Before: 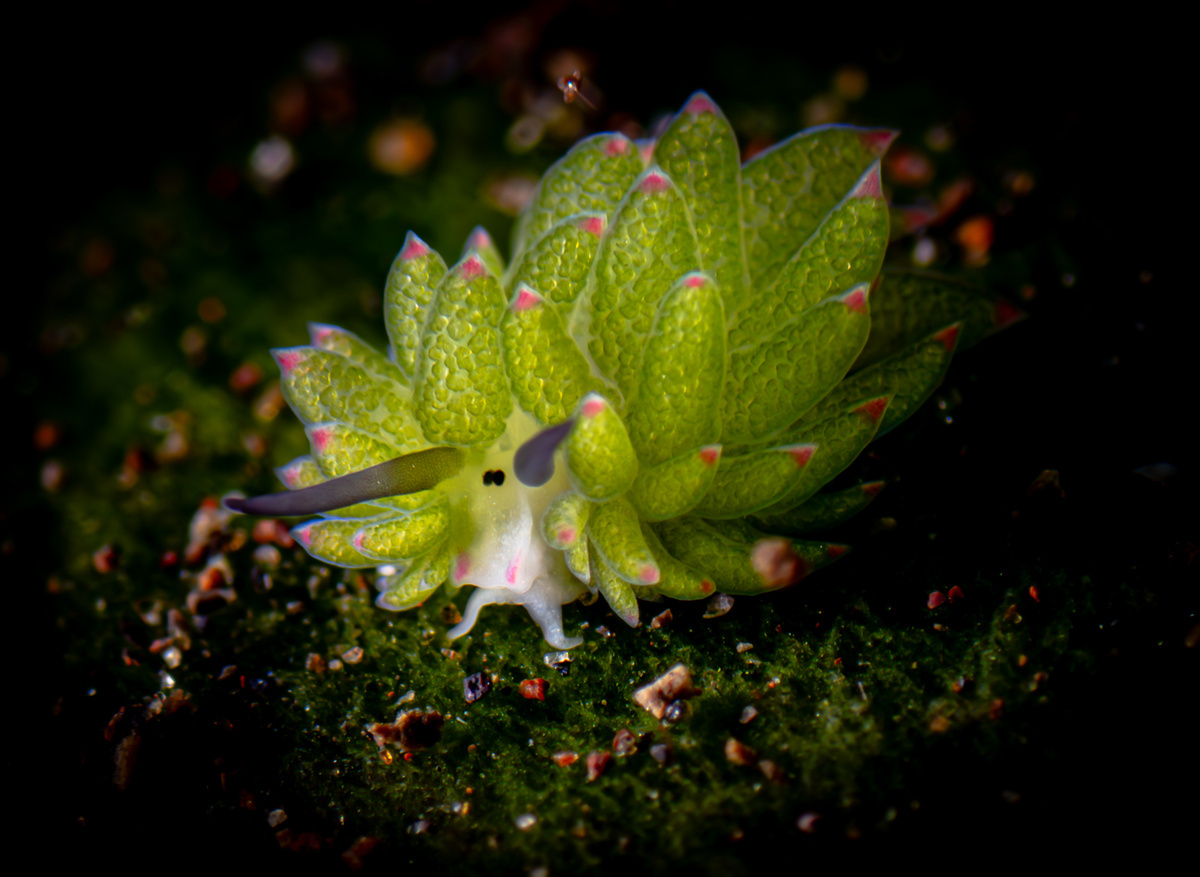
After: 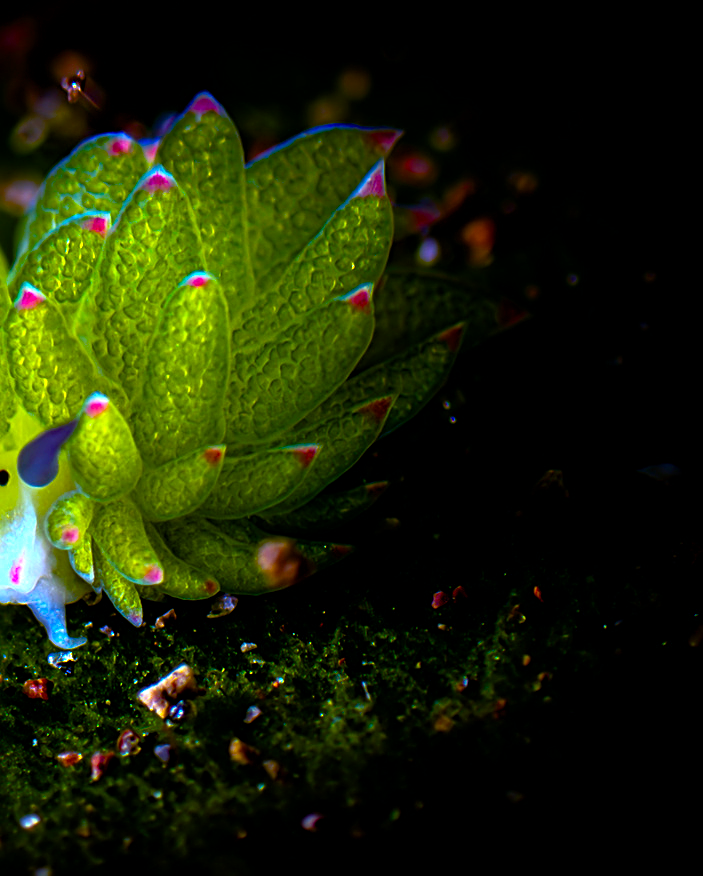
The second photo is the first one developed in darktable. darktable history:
color balance rgb: linear chroma grading › shadows -40%, linear chroma grading › highlights 40%, linear chroma grading › global chroma 45%, linear chroma grading › mid-tones -30%, perceptual saturation grading › global saturation 55%, perceptual saturation grading › highlights -50%, perceptual saturation grading › mid-tones 40%, perceptual saturation grading › shadows 30%, perceptual brilliance grading › global brilliance 20%, perceptual brilliance grading › shadows -40%, global vibrance 35%
crop: left 41.402%
sharpen: radius 2.584, amount 0.688
white balance: red 0.871, blue 1.249
